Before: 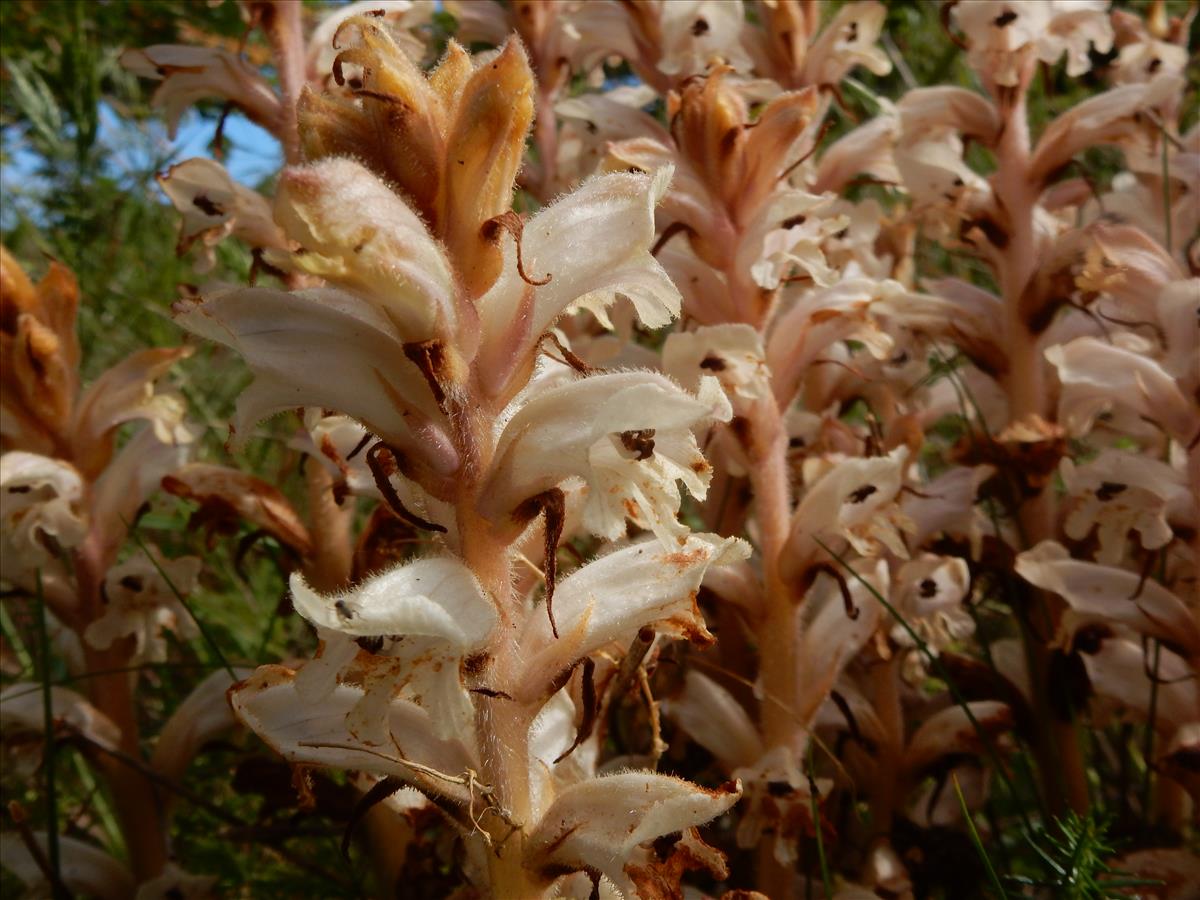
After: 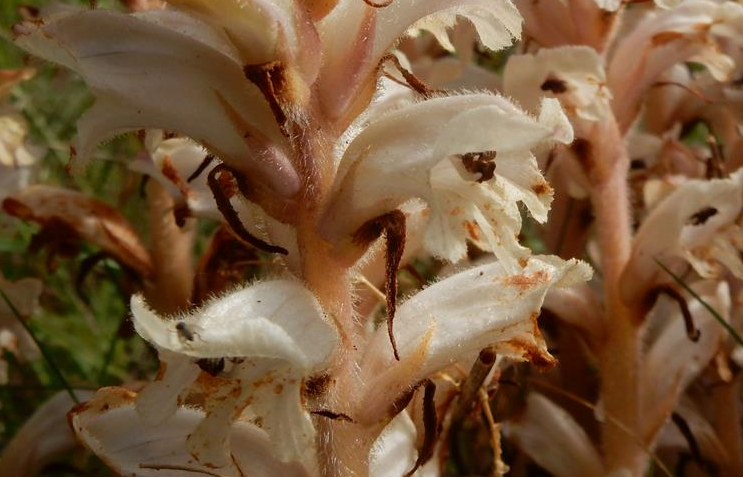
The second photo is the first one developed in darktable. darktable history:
exposure: exposure -0.042 EV, compensate highlight preservation false
crop: left 13.323%, top 30.995%, right 24.753%, bottom 15.941%
